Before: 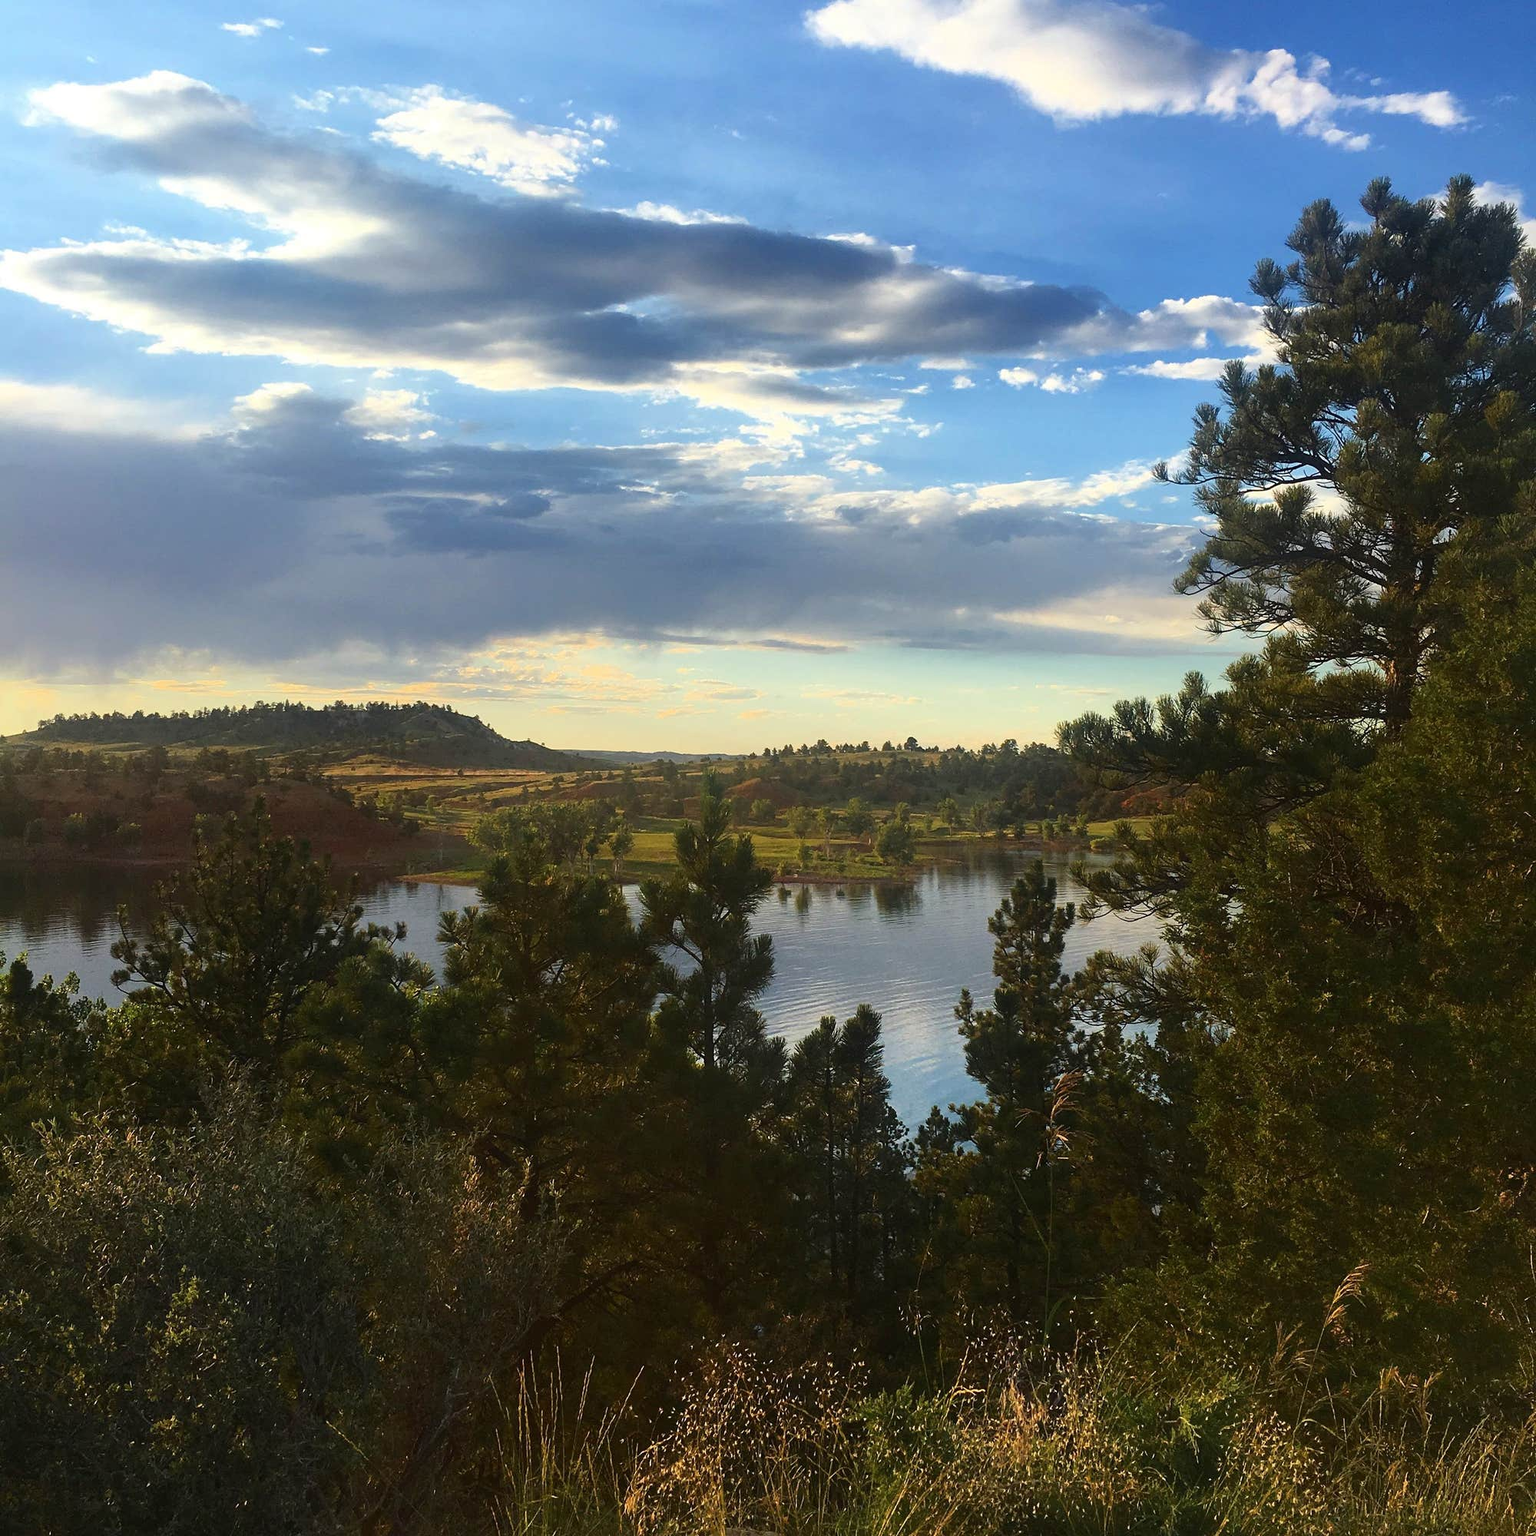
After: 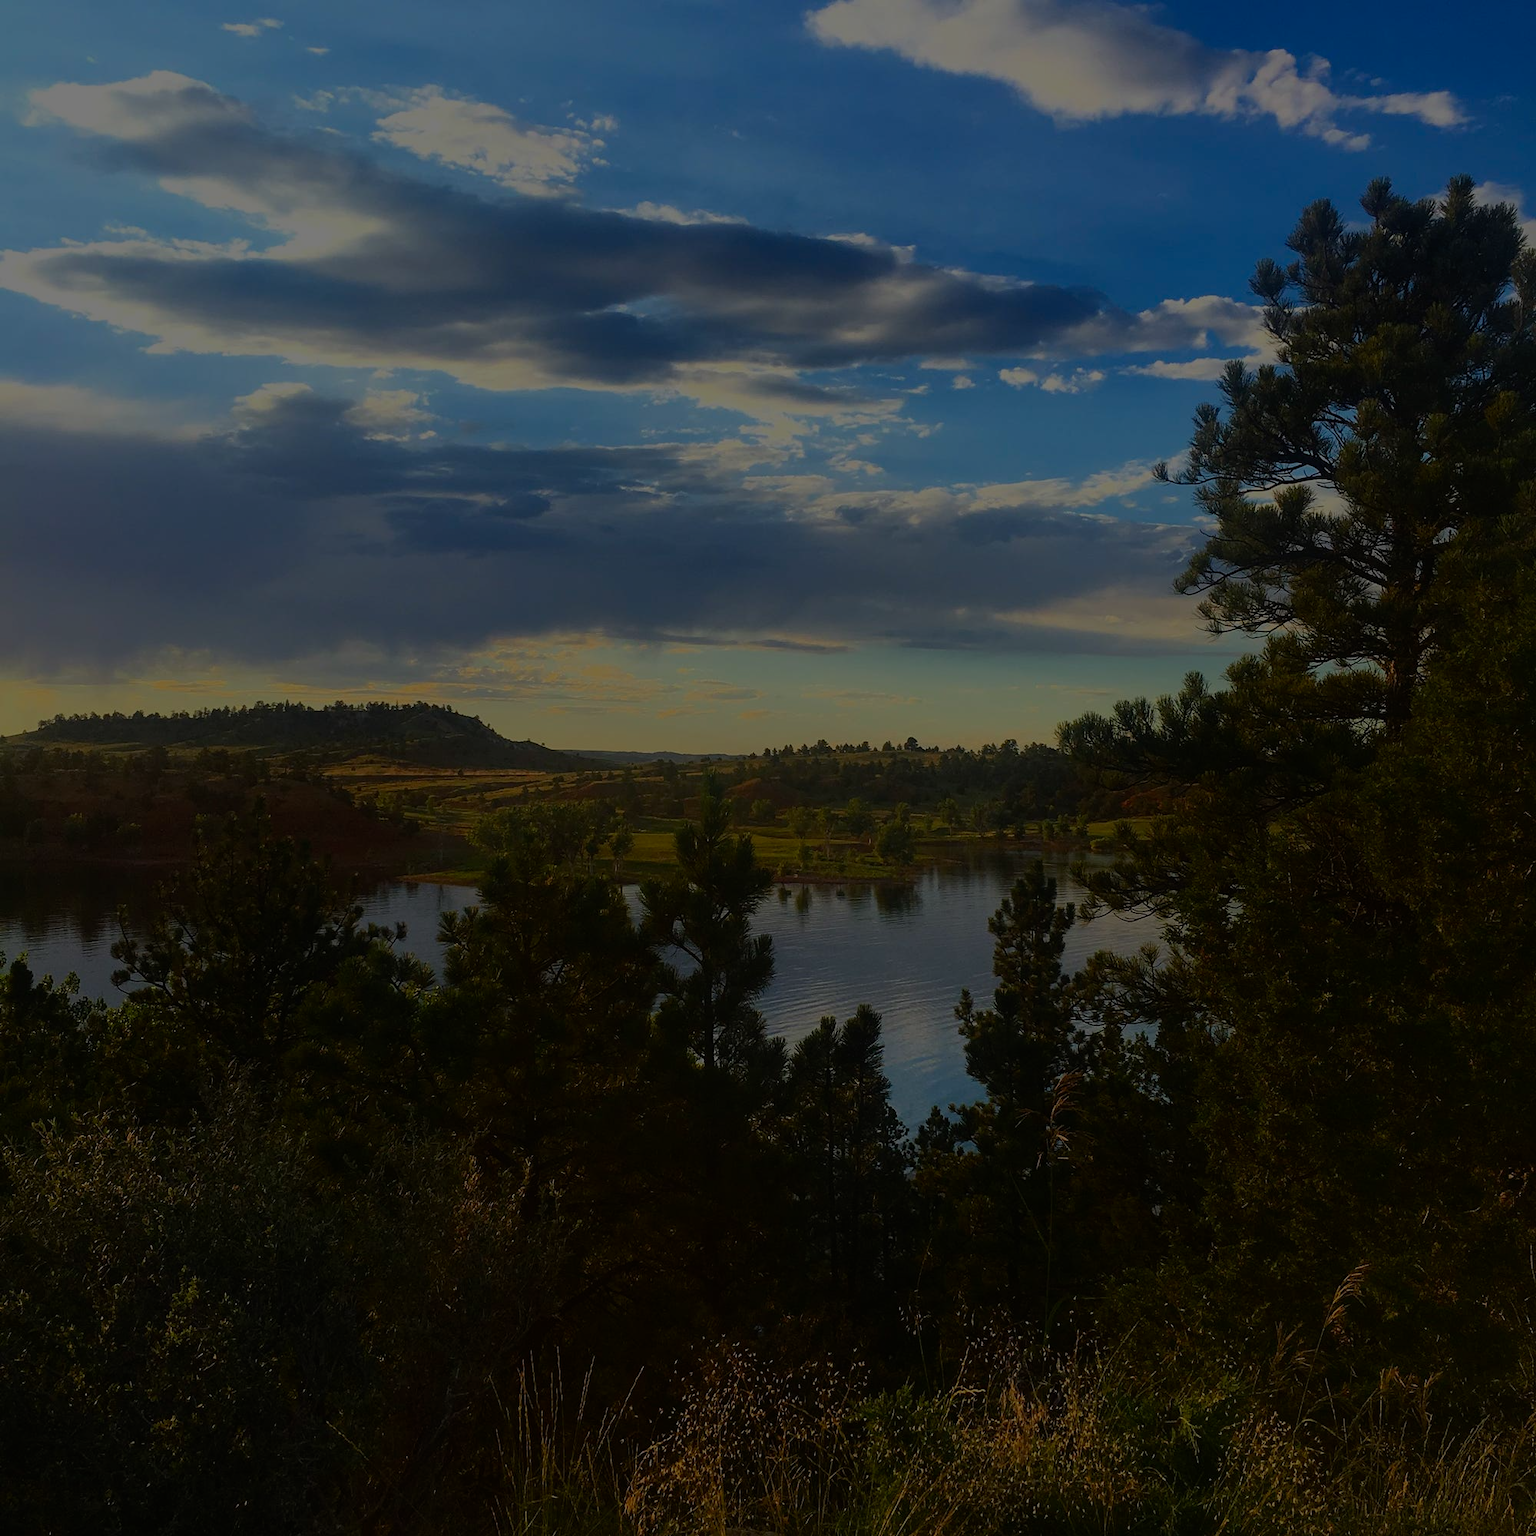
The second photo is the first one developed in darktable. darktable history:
exposure: exposure -2.38 EV, compensate exposure bias true, compensate highlight preservation false
color correction: highlights b* 0.041, saturation 1.32
